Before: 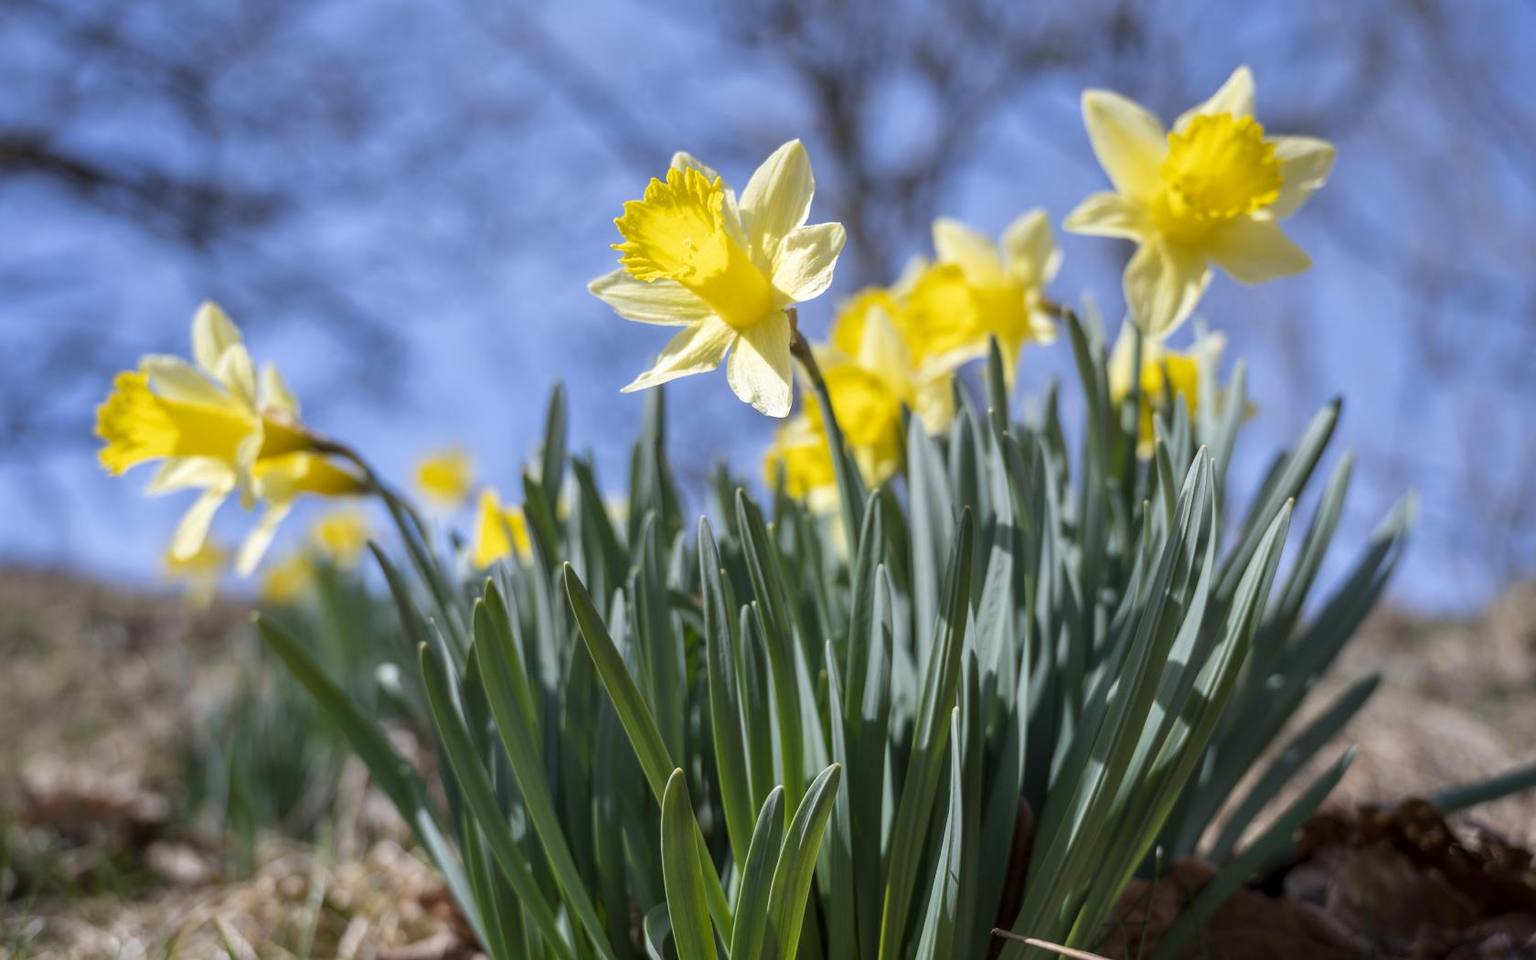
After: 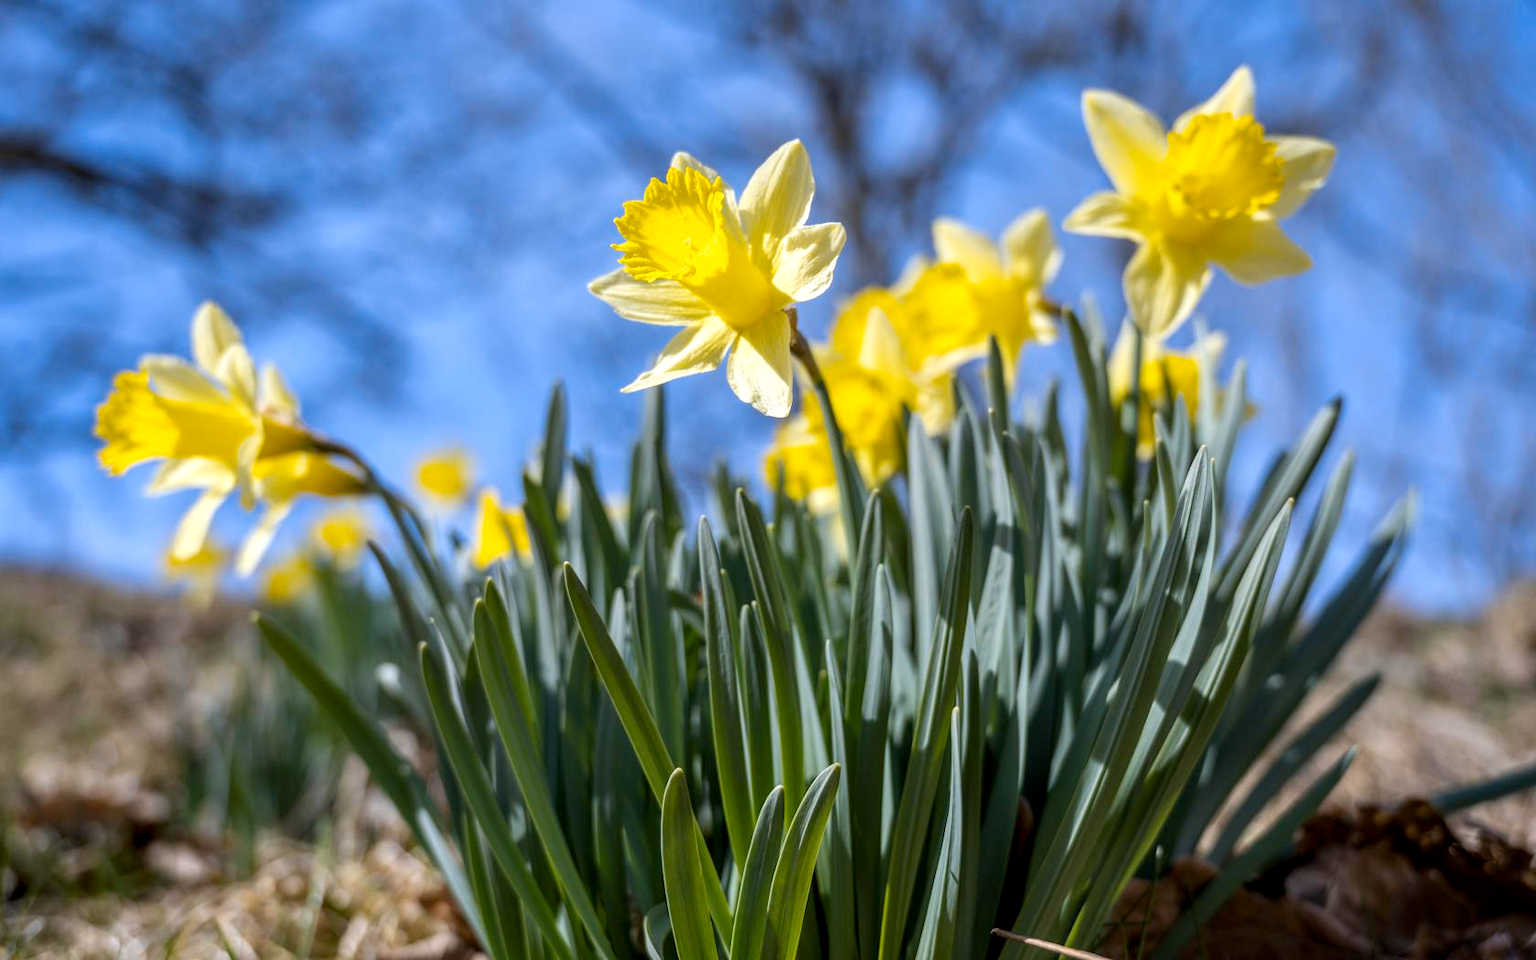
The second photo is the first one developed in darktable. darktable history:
color contrast: green-magenta contrast 0.85, blue-yellow contrast 1.25, unbound 0
local contrast: on, module defaults
